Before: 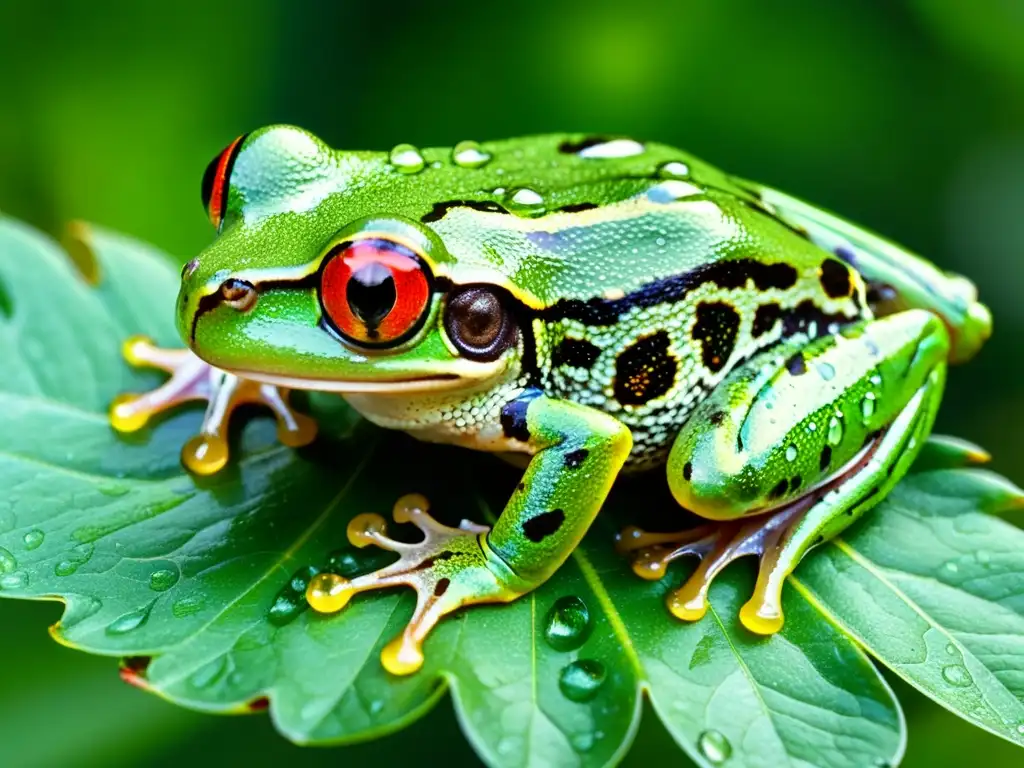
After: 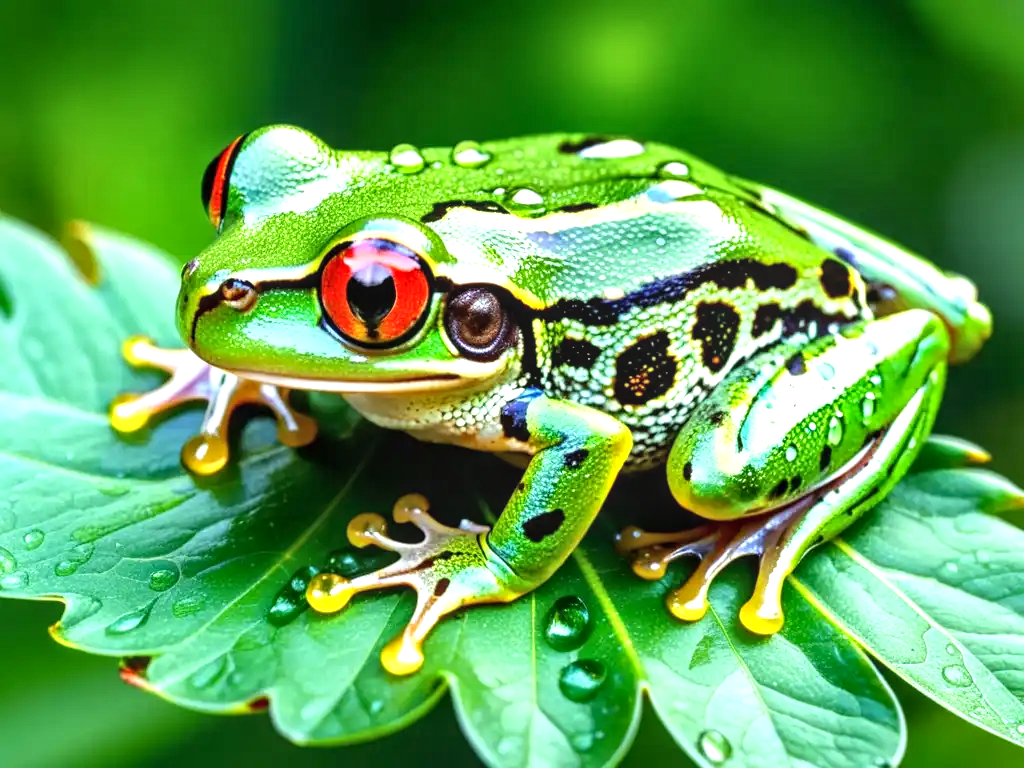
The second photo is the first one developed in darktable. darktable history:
exposure: exposure 0.568 EV, compensate highlight preservation false
local contrast: on, module defaults
